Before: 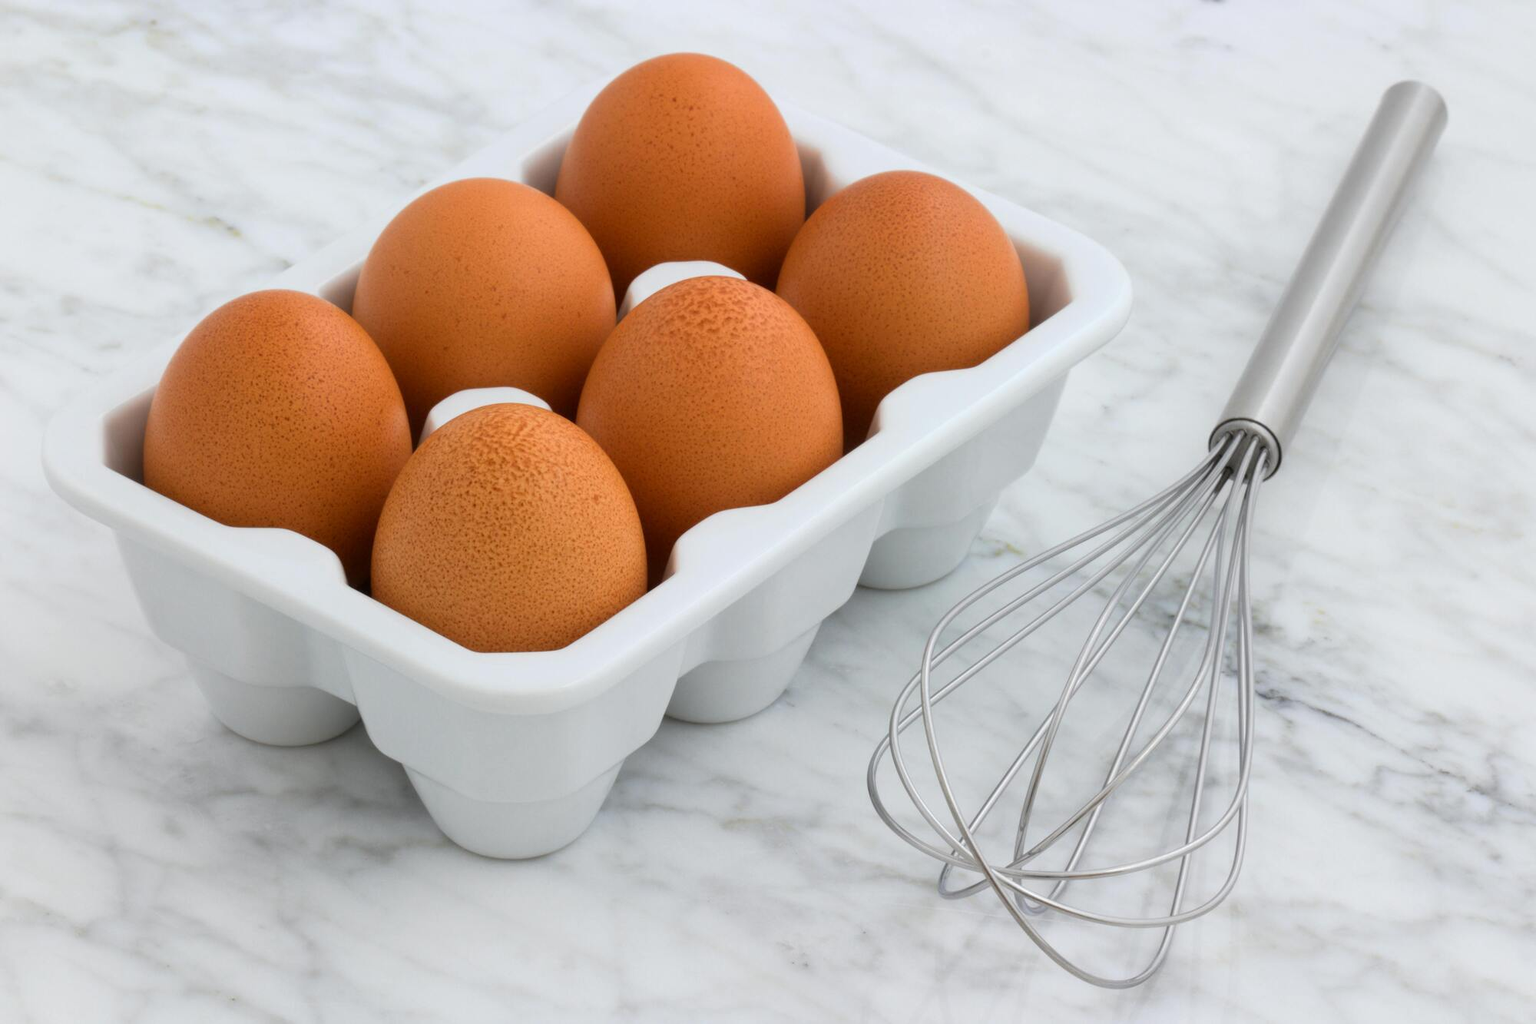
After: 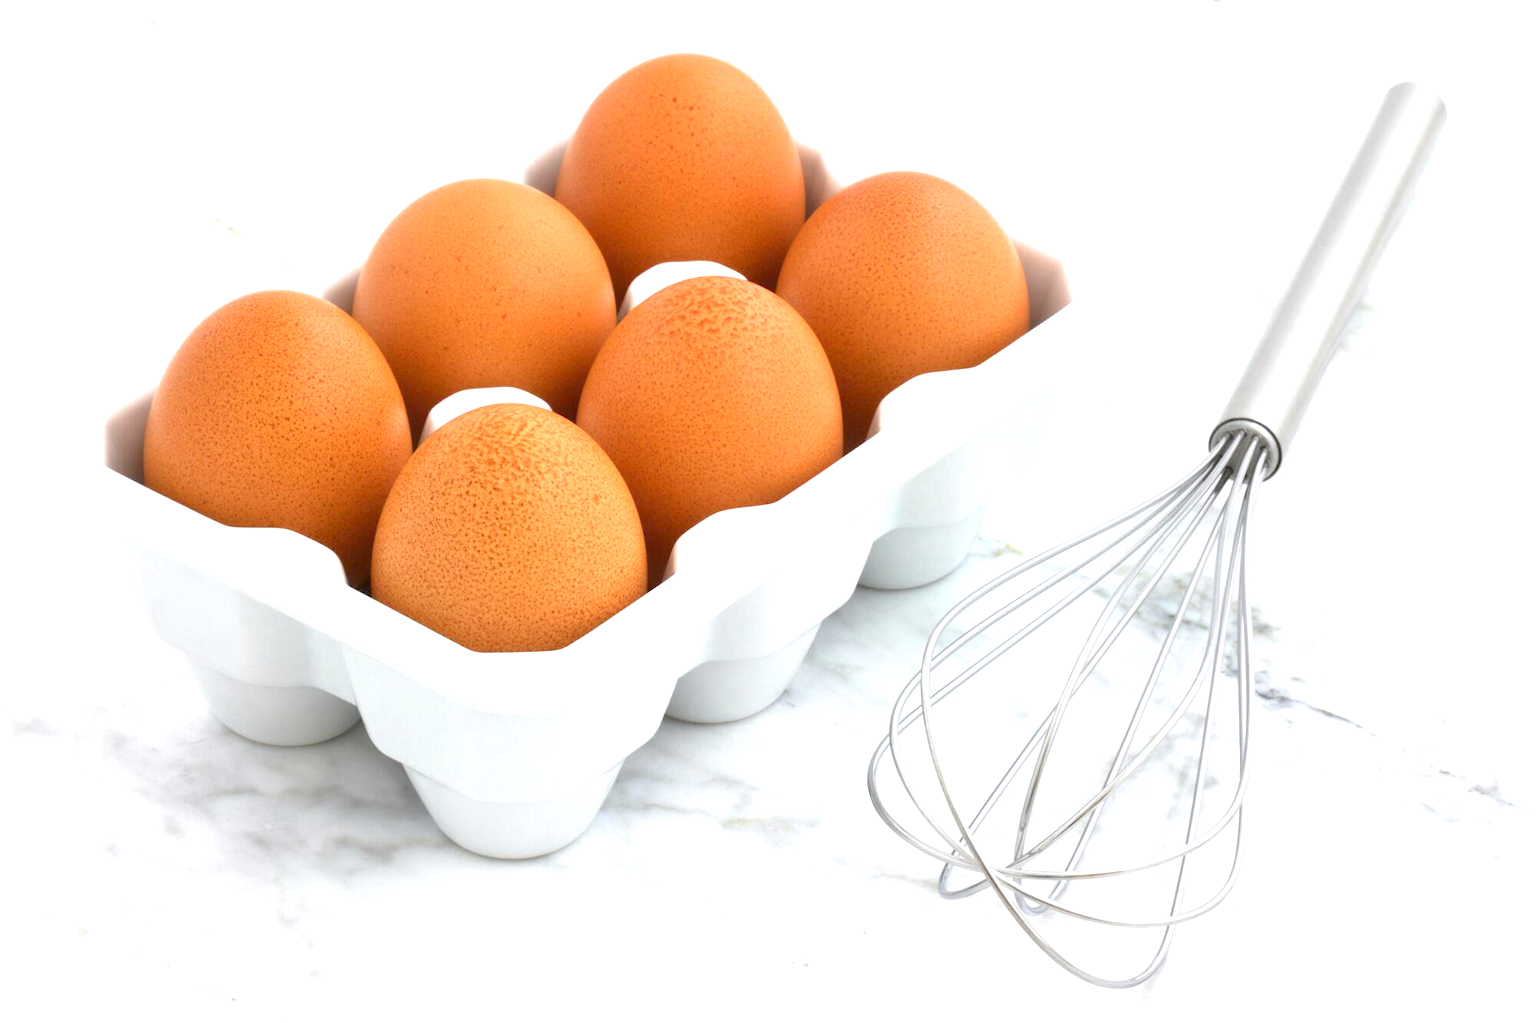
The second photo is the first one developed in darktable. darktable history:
exposure: black level correction 0, exposure 1.015 EV, compensate exposure bias true, compensate highlight preservation false
tone equalizer: -8 EV 1 EV, -7 EV 1 EV, -6 EV 1 EV, -5 EV 1 EV, -4 EV 1 EV, -3 EV 0.75 EV, -2 EV 0.5 EV, -1 EV 0.25 EV
